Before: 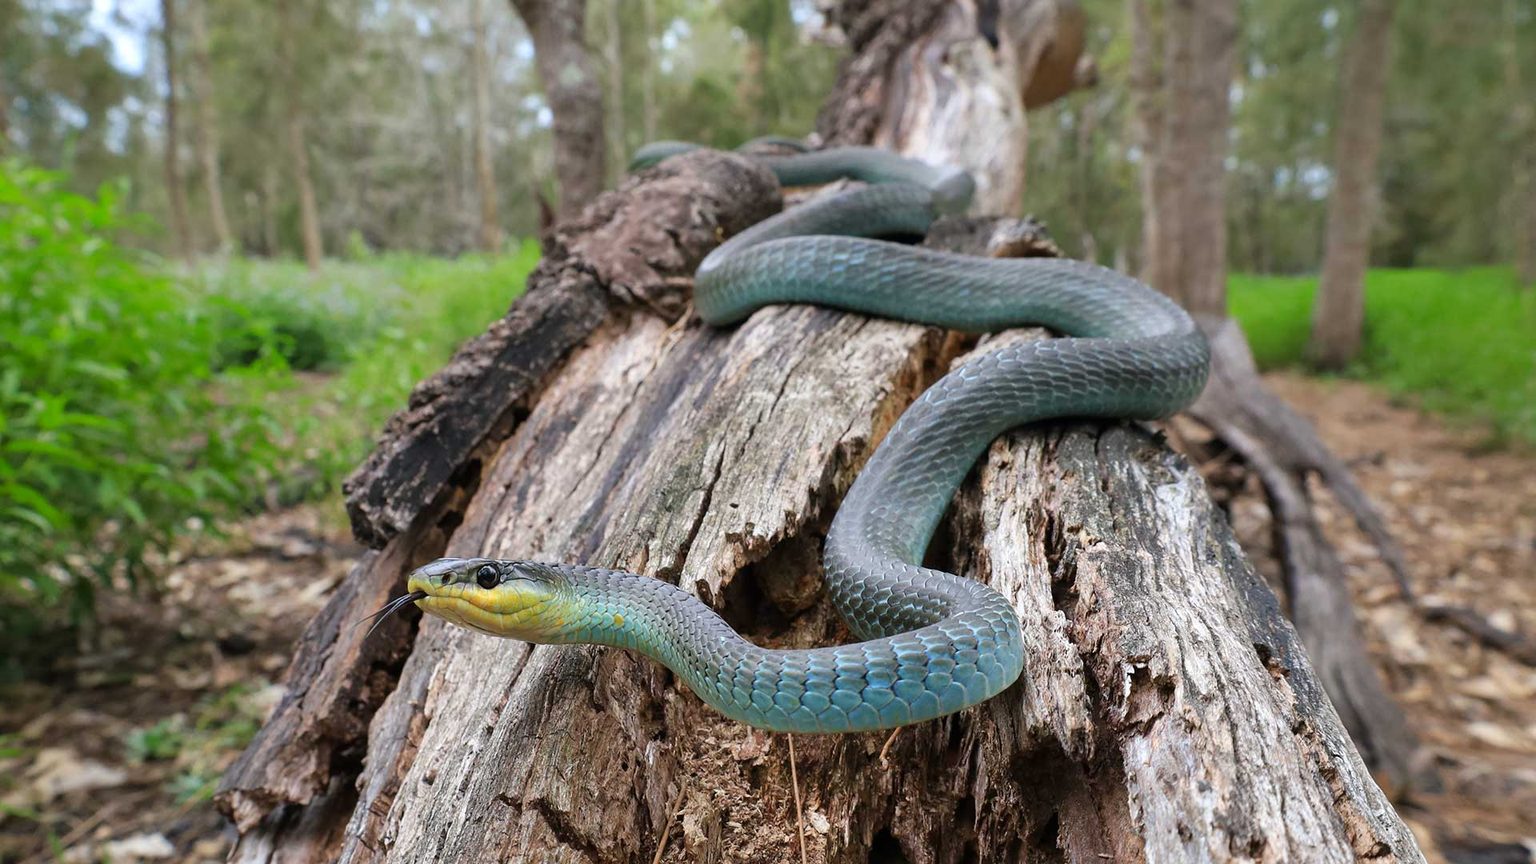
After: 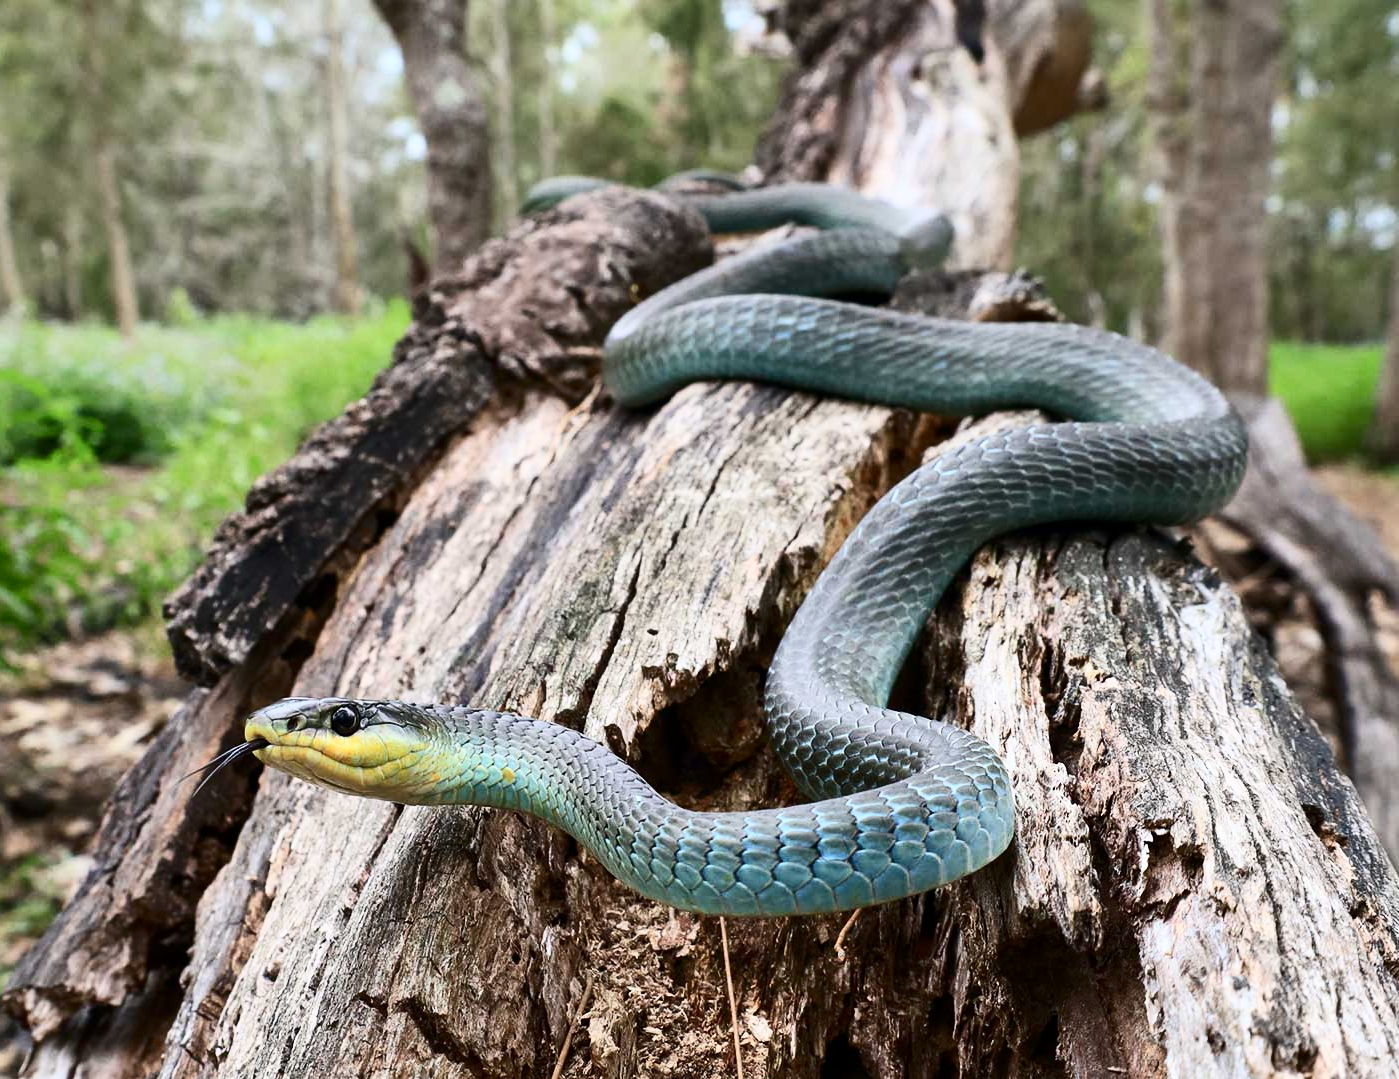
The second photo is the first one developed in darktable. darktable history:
exposure: black level correction 0.002, exposure -0.105 EV, compensate highlight preservation false
crop: left 13.822%, right 13.31%
contrast brightness saturation: contrast 0.378, brightness 0.109
